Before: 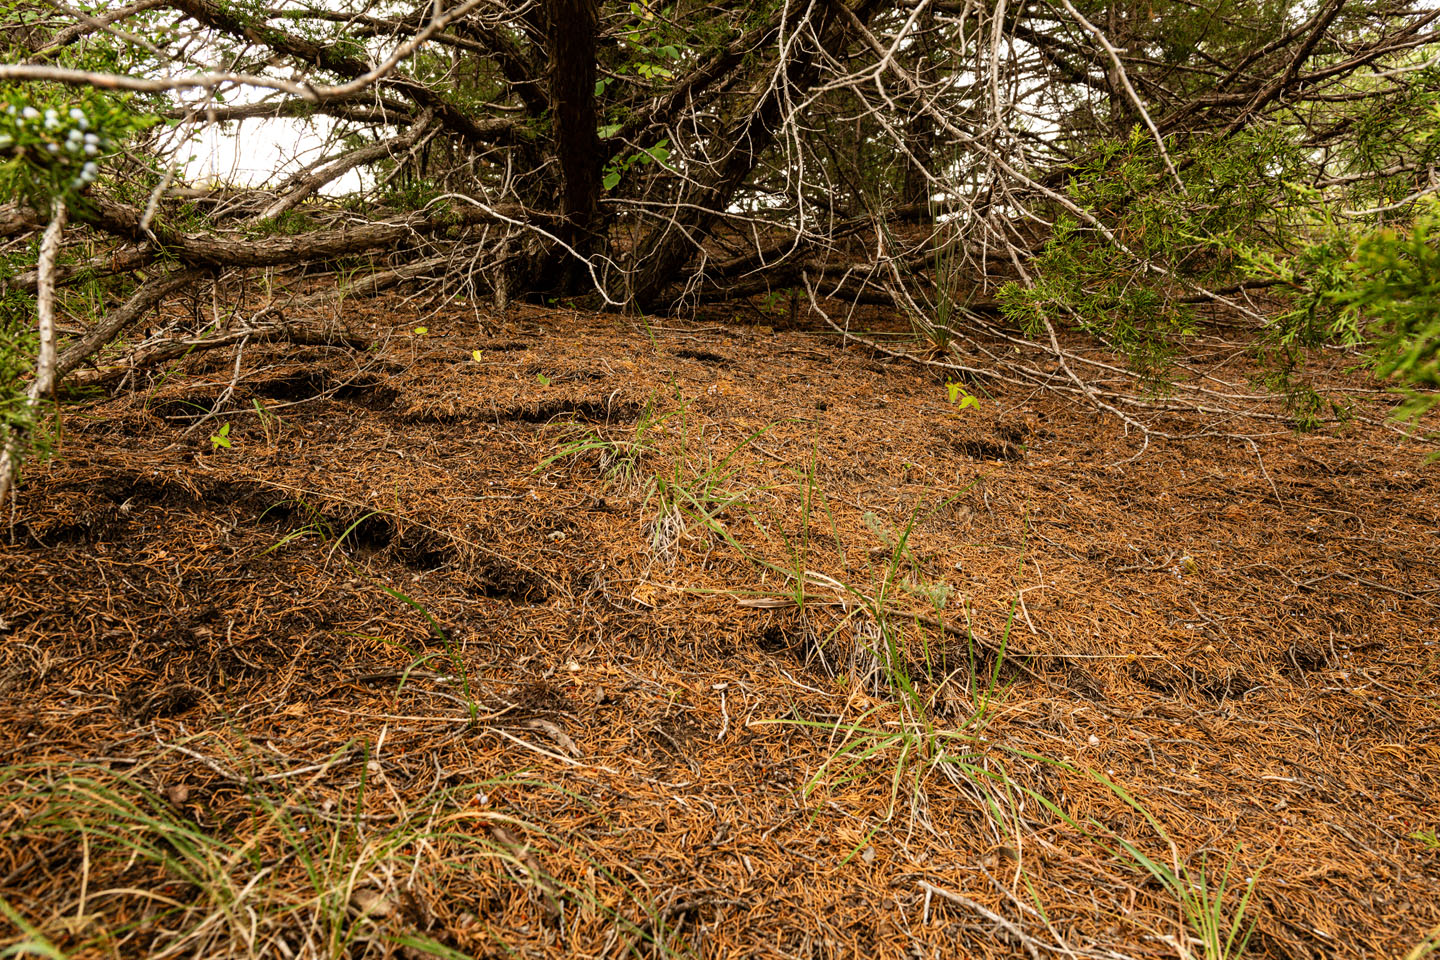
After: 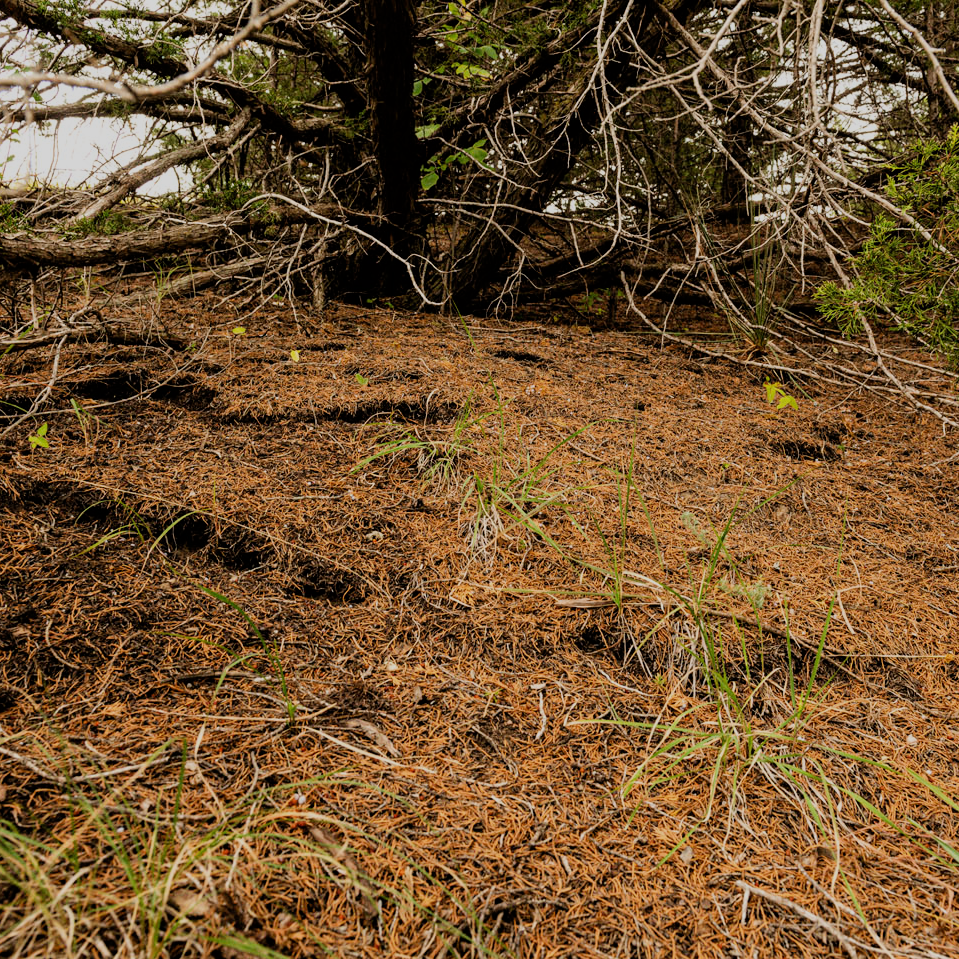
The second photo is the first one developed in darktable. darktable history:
crop and rotate: left 12.648%, right 20.685%
filmic rgb: black relative exposure -7.65 EV, white relative exposure 4.56 EV, hardness 3.61
